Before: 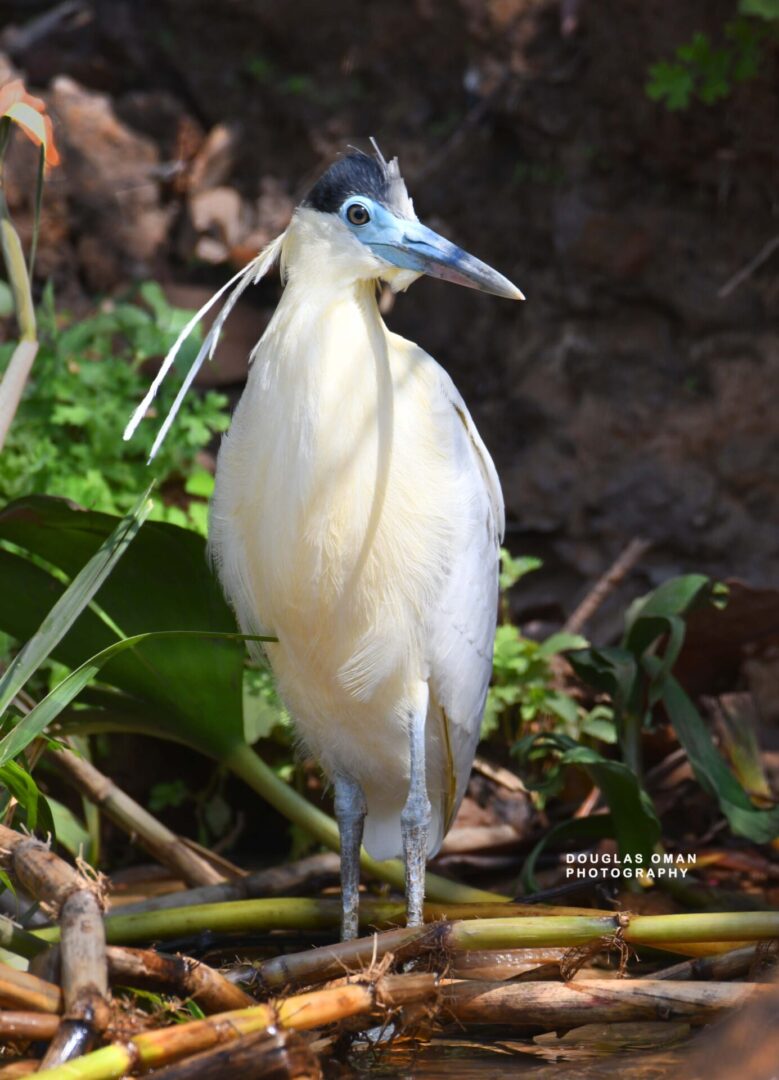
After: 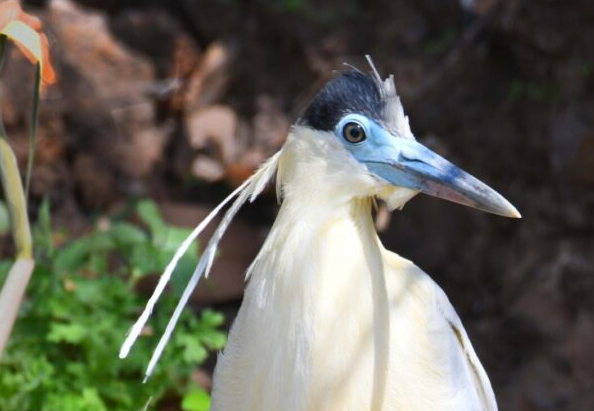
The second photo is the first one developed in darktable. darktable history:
vibrance: on, module defaults
crop: left 0.579%, top 7.627%, right 23.167%, bottom 54.275%
